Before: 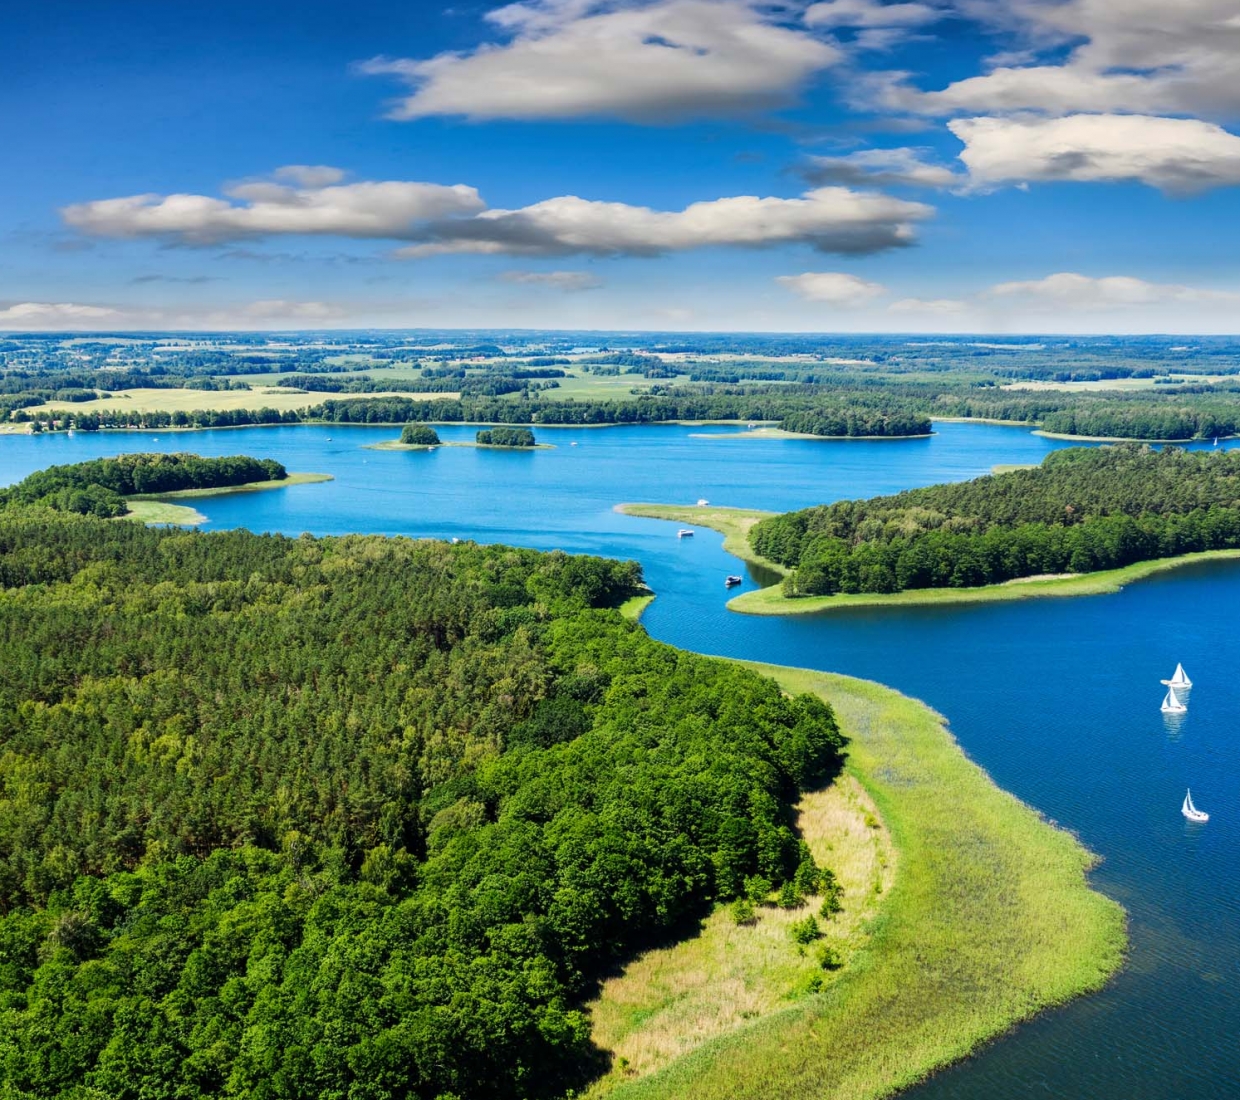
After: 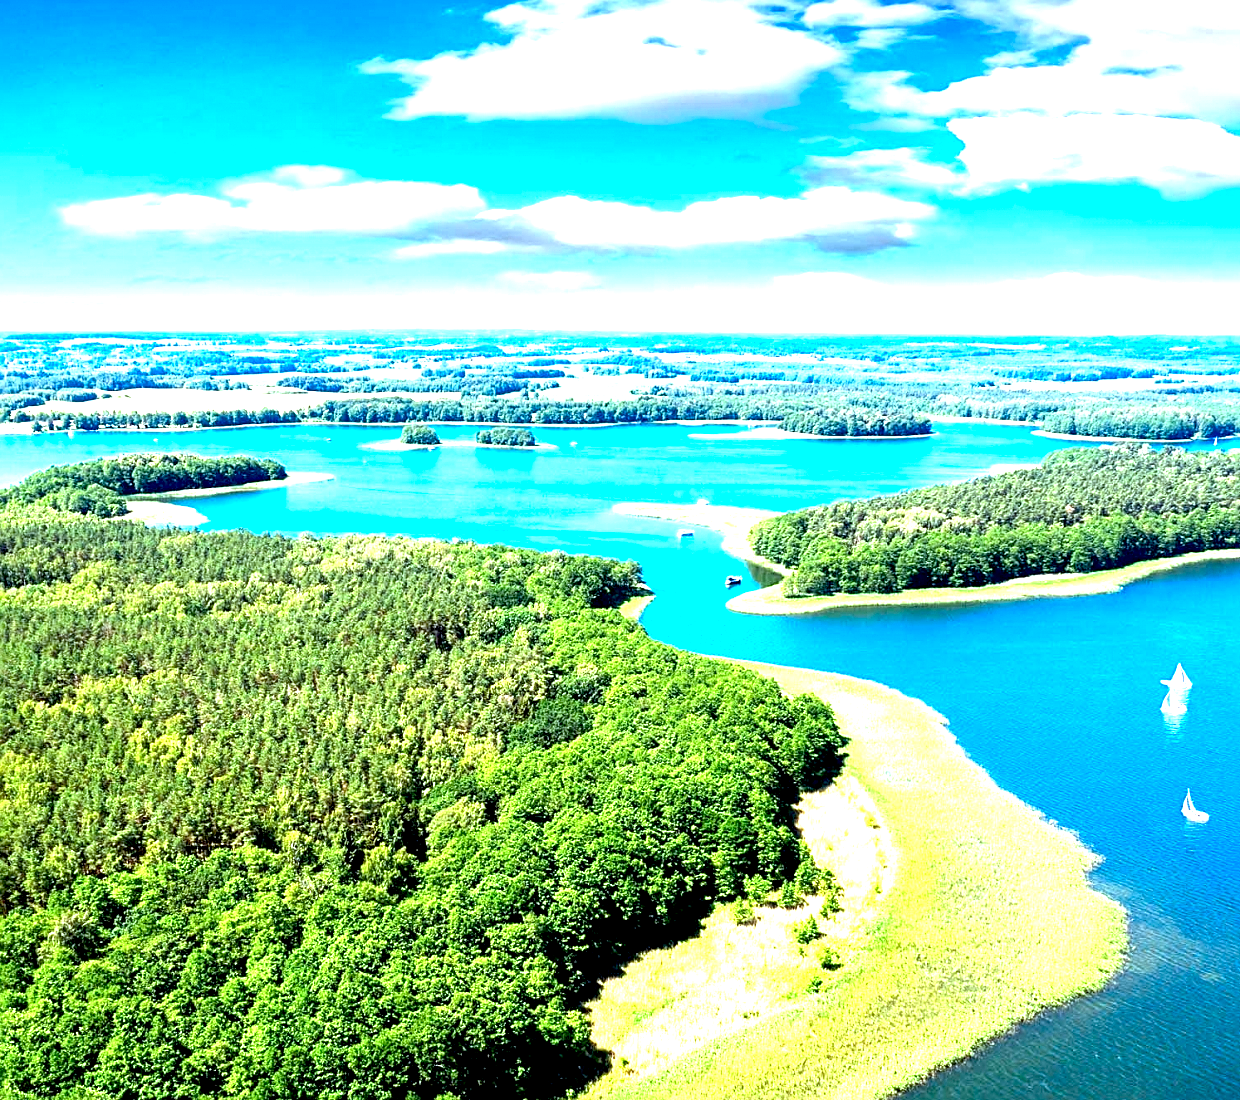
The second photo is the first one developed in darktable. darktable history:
exposure: black level correction 0.005, exposure 2.084 EV, compensate highlight preservation false
color correction: highlights a* -4.18, highlights b* -10.81
sharpen: on, module defaults
